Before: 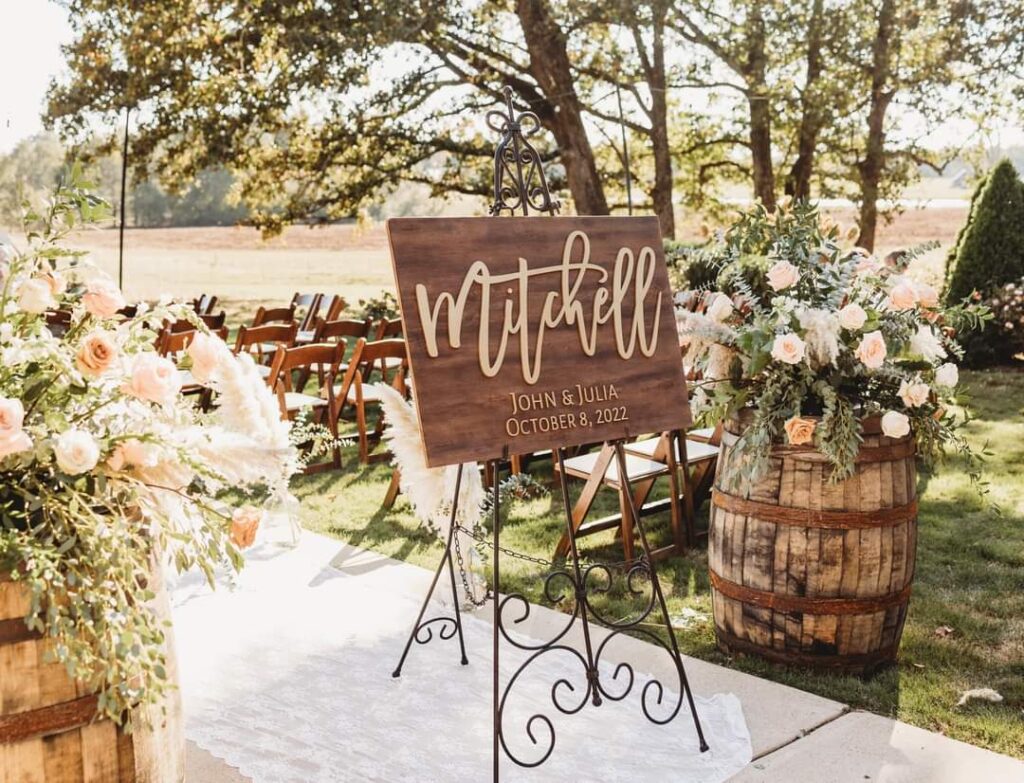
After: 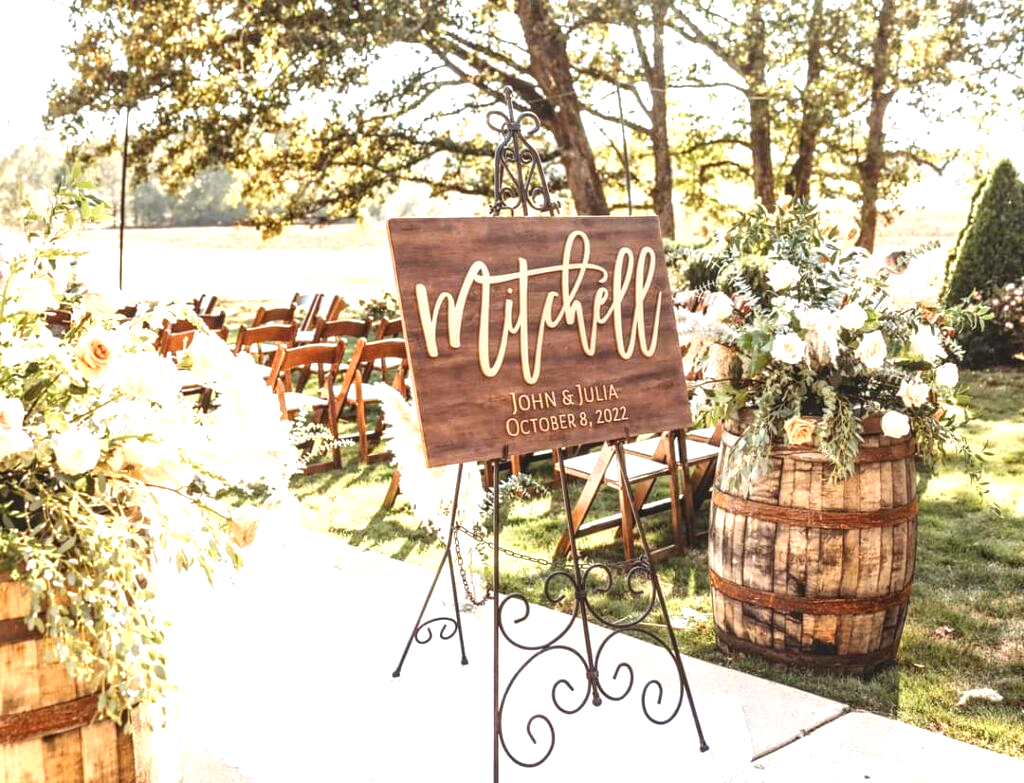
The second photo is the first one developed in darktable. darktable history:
local contrast: on, module defaults
exposure: black level correction 0, exposure 0.9 EV, compensate highlight preservation false
